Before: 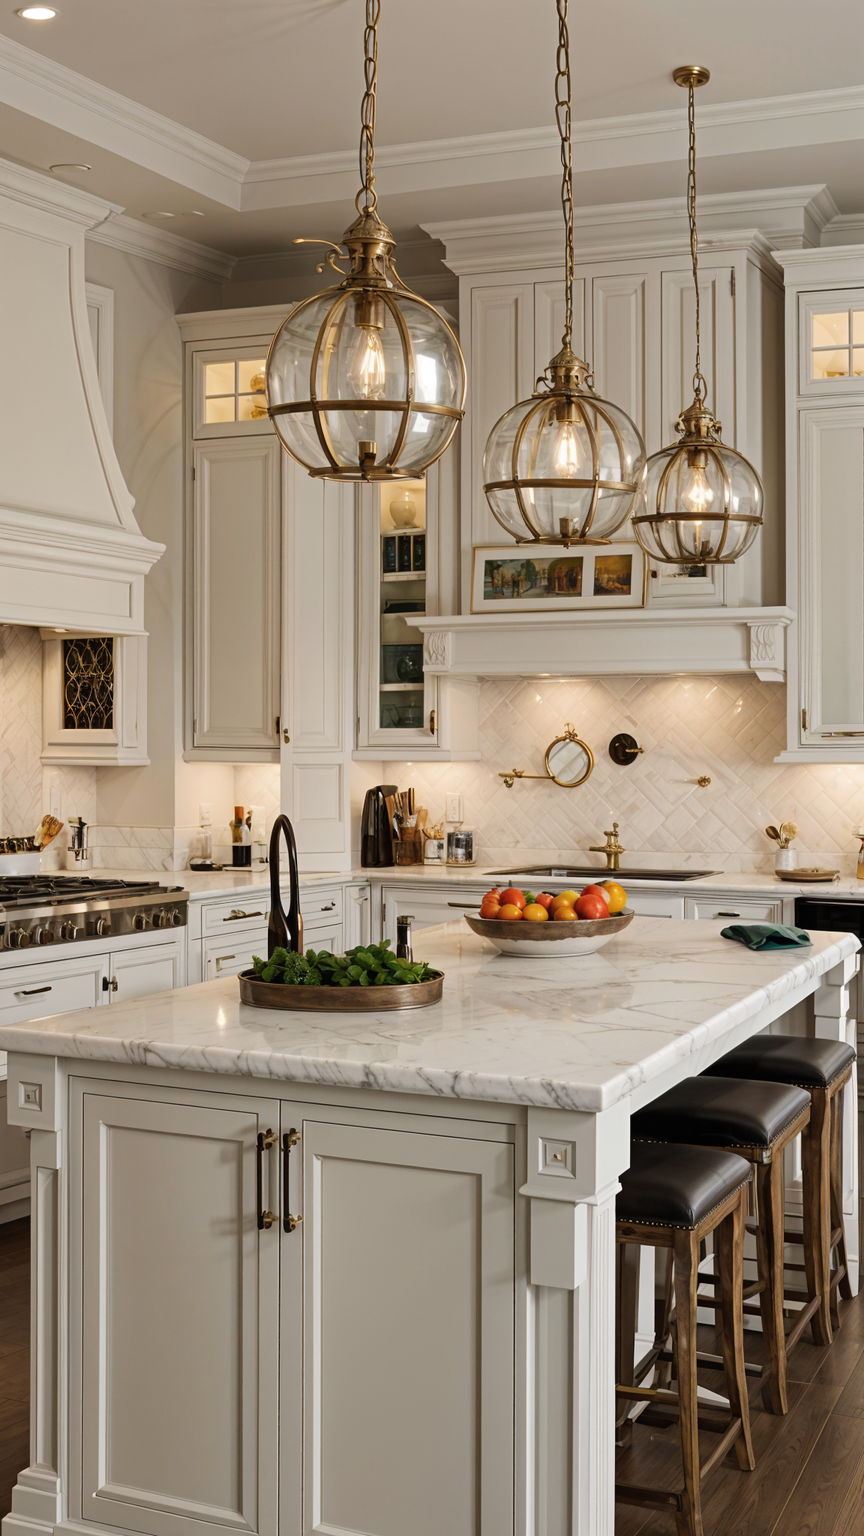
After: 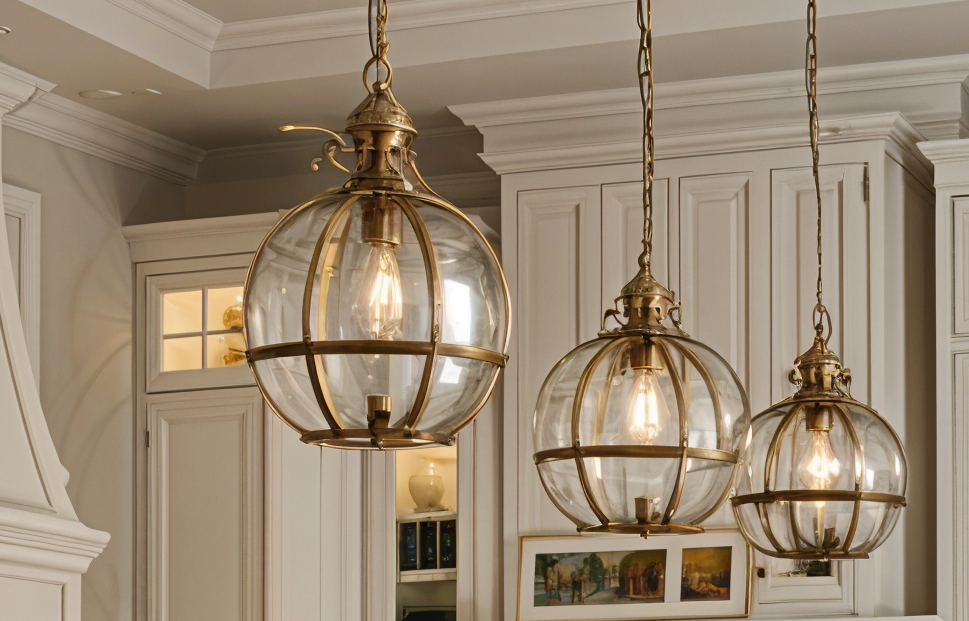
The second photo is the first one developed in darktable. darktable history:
contrast brightness saturation: contrast 0.098, brightness 0.024, saturation 0.023
crop and rotate: left 9.684%, top 9.445%, right 6.162%, bottom 60.206%
shadows and highlights: shadows 52.48, soften with gaussian
